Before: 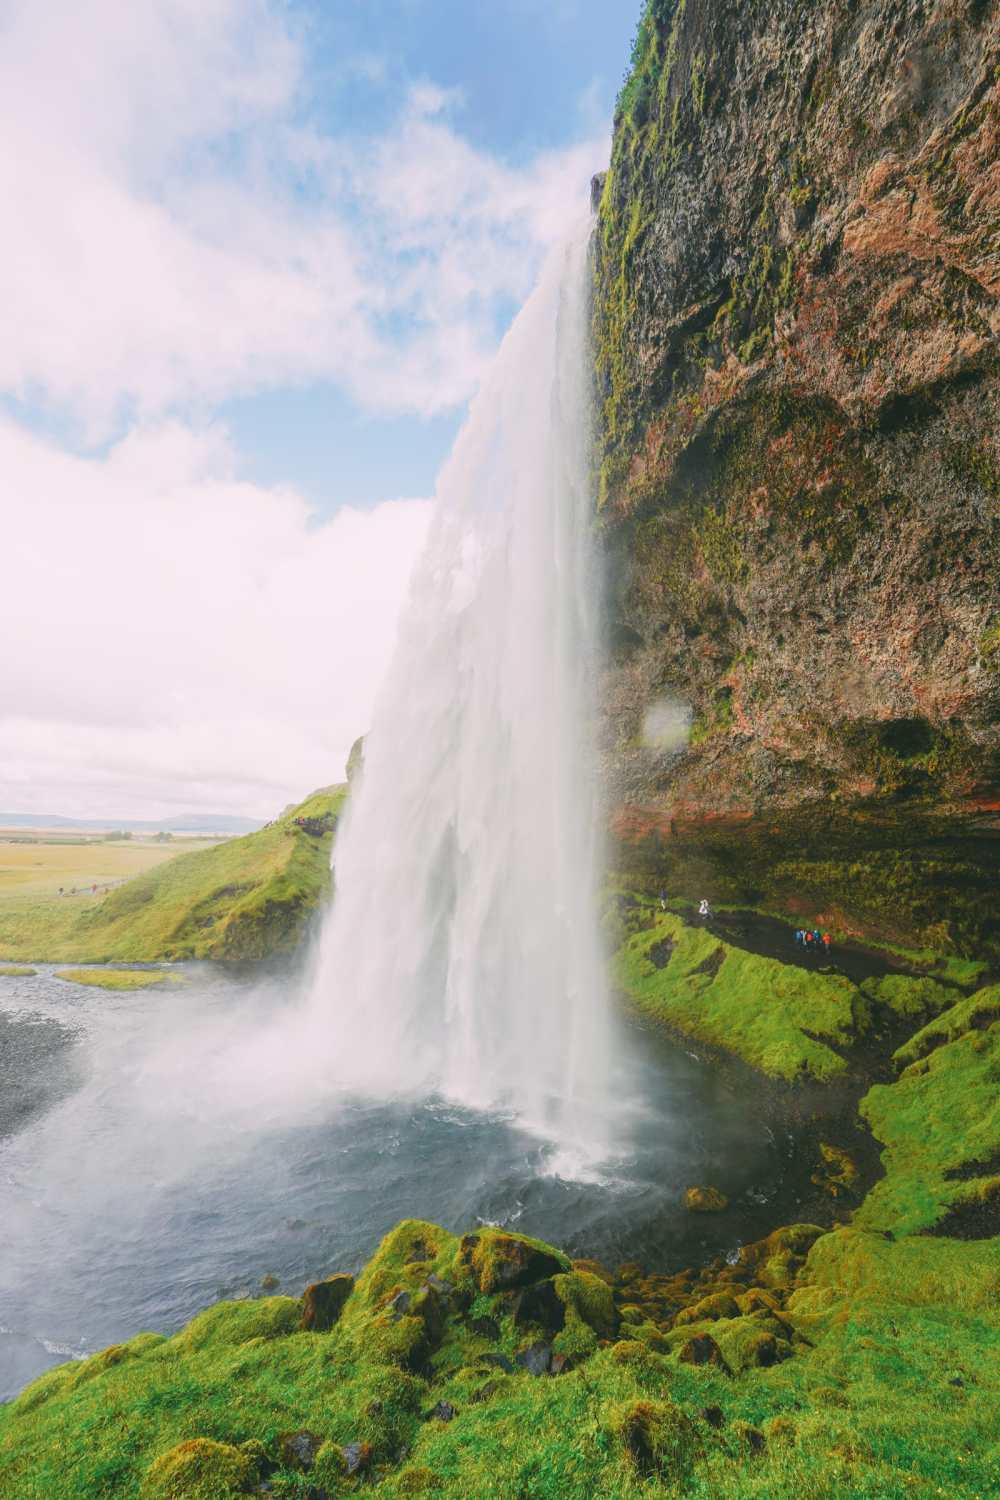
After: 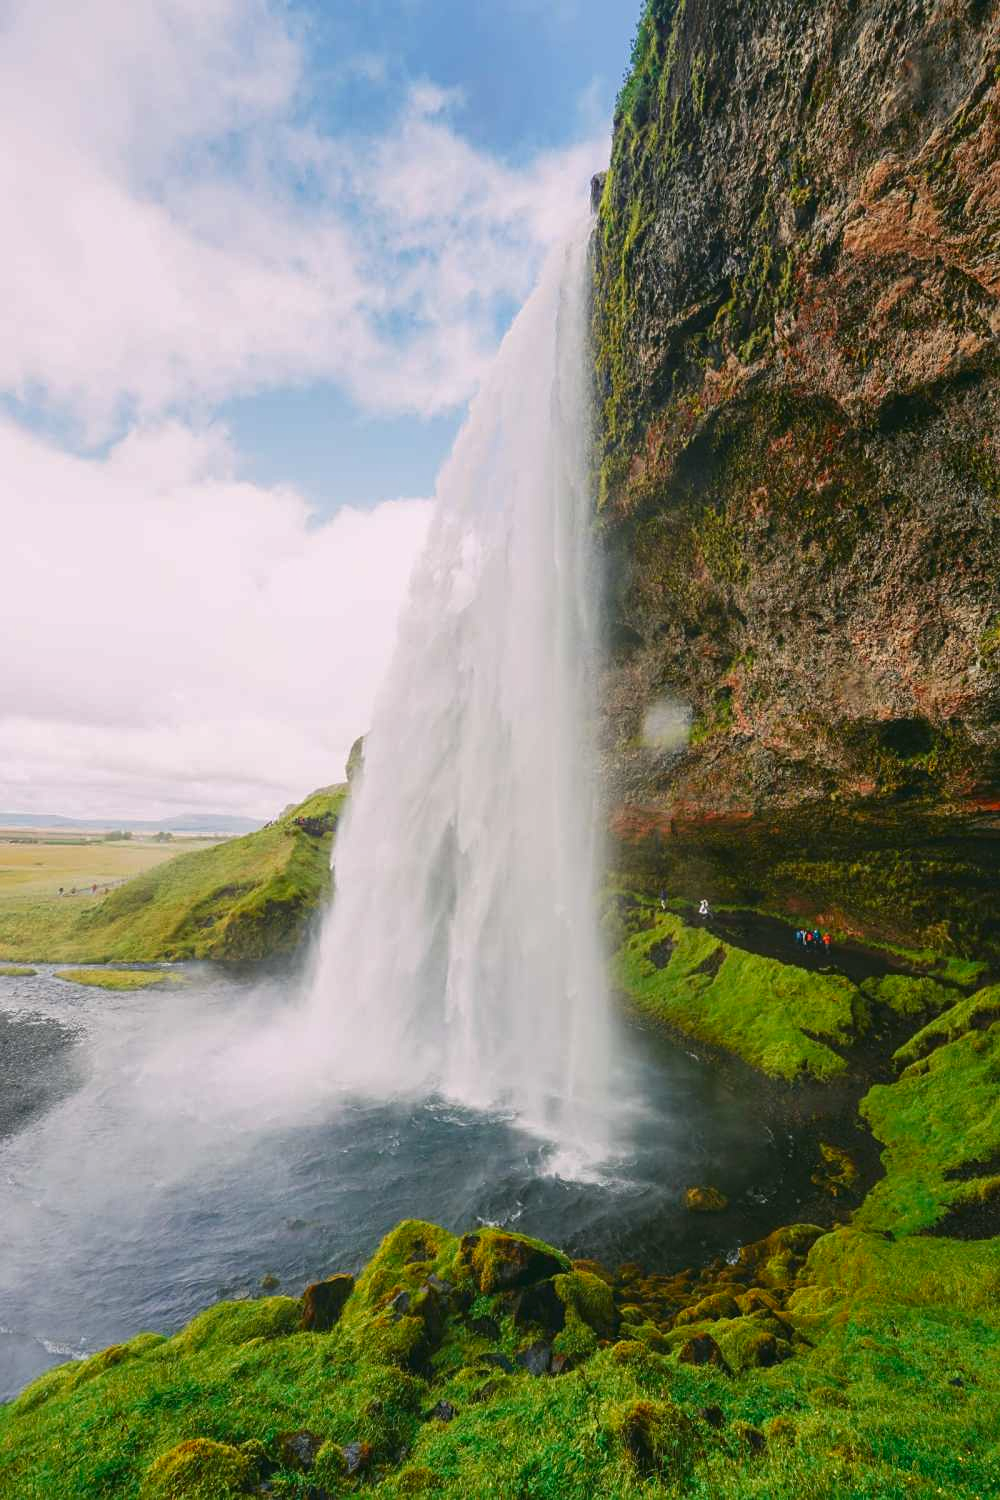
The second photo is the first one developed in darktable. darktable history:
contrast brightness saturation: contrast 0.07, brightness -0.14, saturation 0.11
base curve: exposure shift 0, preserve colors none
shadows and highlights: shadows 37.27, highlights -28.18, soften with gaussian
sharpen: amount 0.2
